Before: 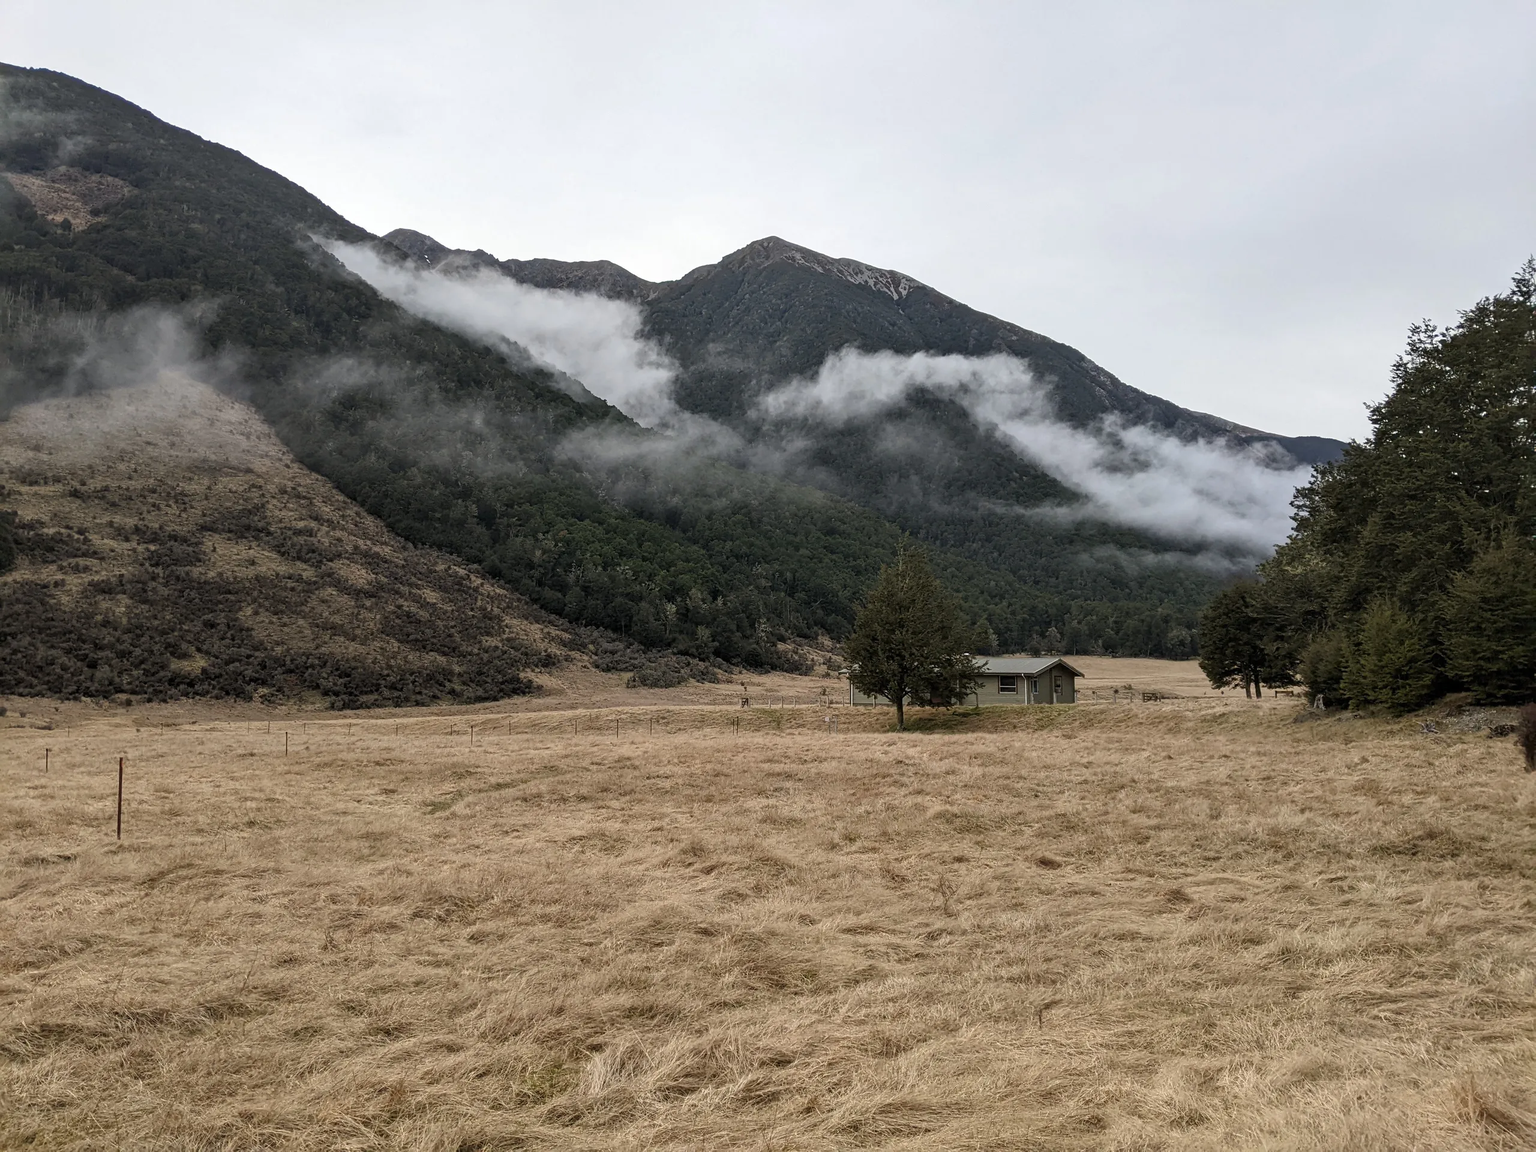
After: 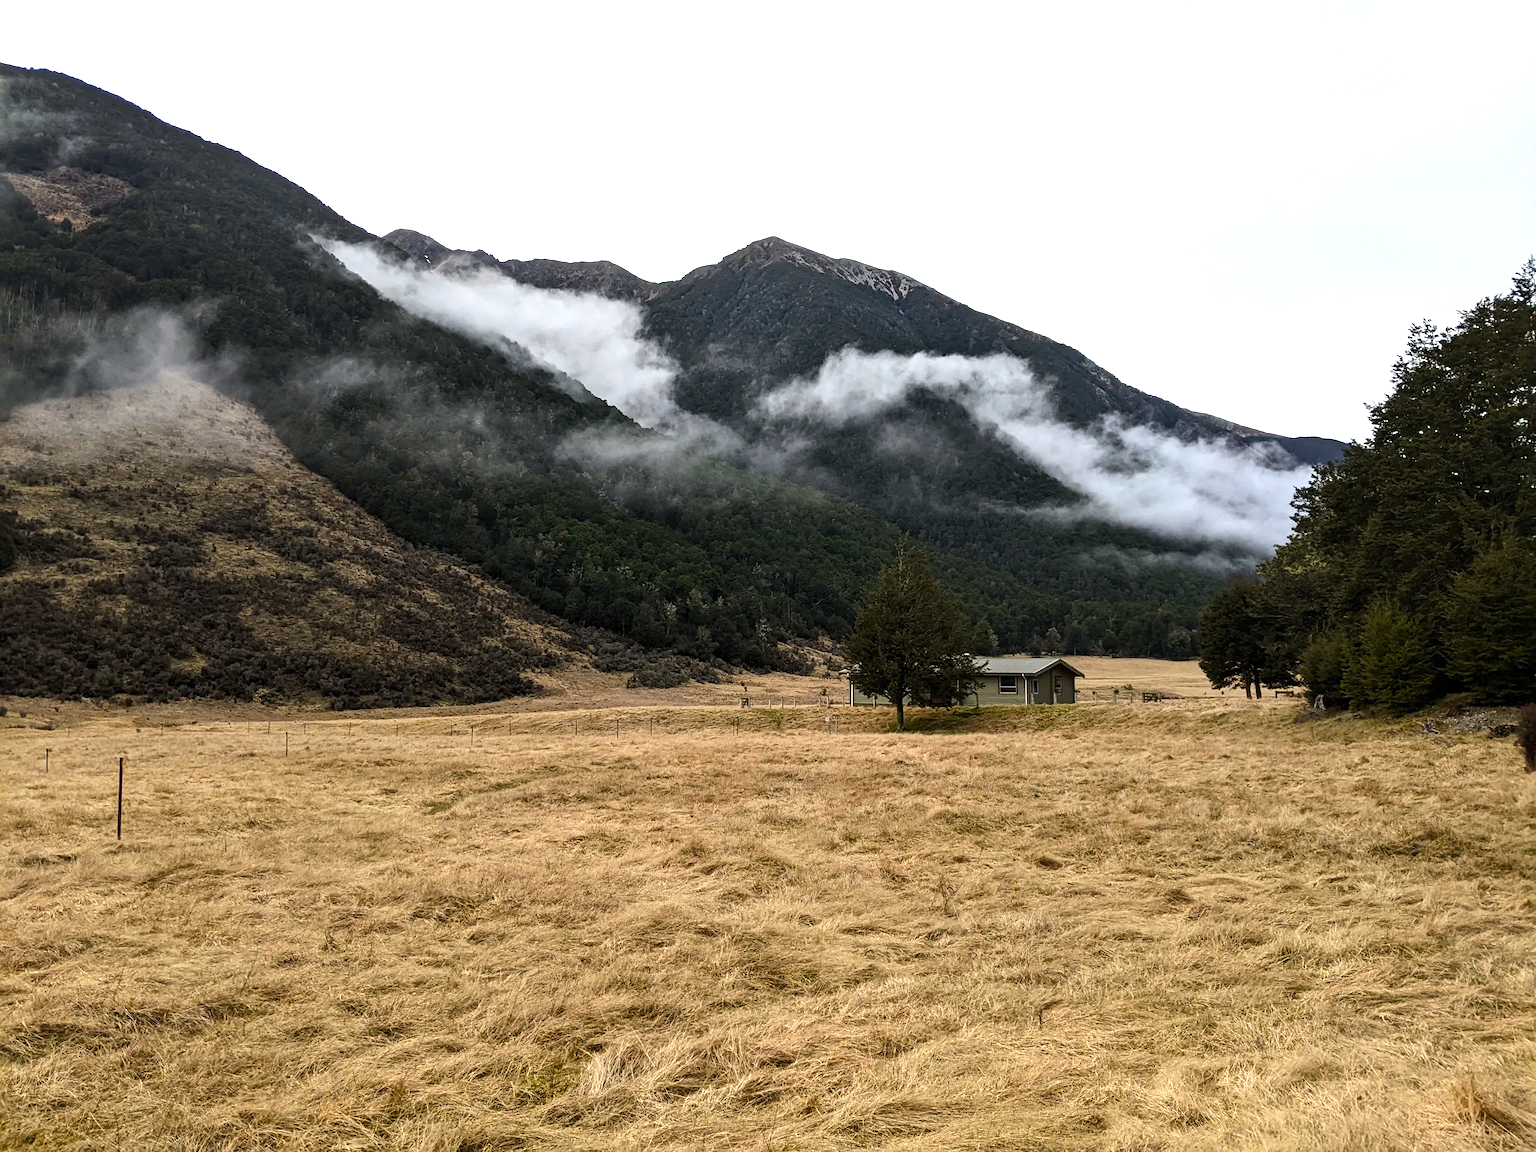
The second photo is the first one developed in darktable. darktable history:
color balance rgb: linear chroma grading › global chroma 15%, perceptual saturation grading › global saturation 30%
tone equalizer: -8 EV -0.75 EV, -7 EV -0.7 EV, -6 EV -0.6 EV, -5 EV -0.4 EV, -3 EV 0.4 EV, -2 EV 0.6 EV, -1 EV 0.7 EV, +0 EV 0.75 EV, edges refinement/feathering 500, mask exposure compensation -1.57 EV, preserve details no
